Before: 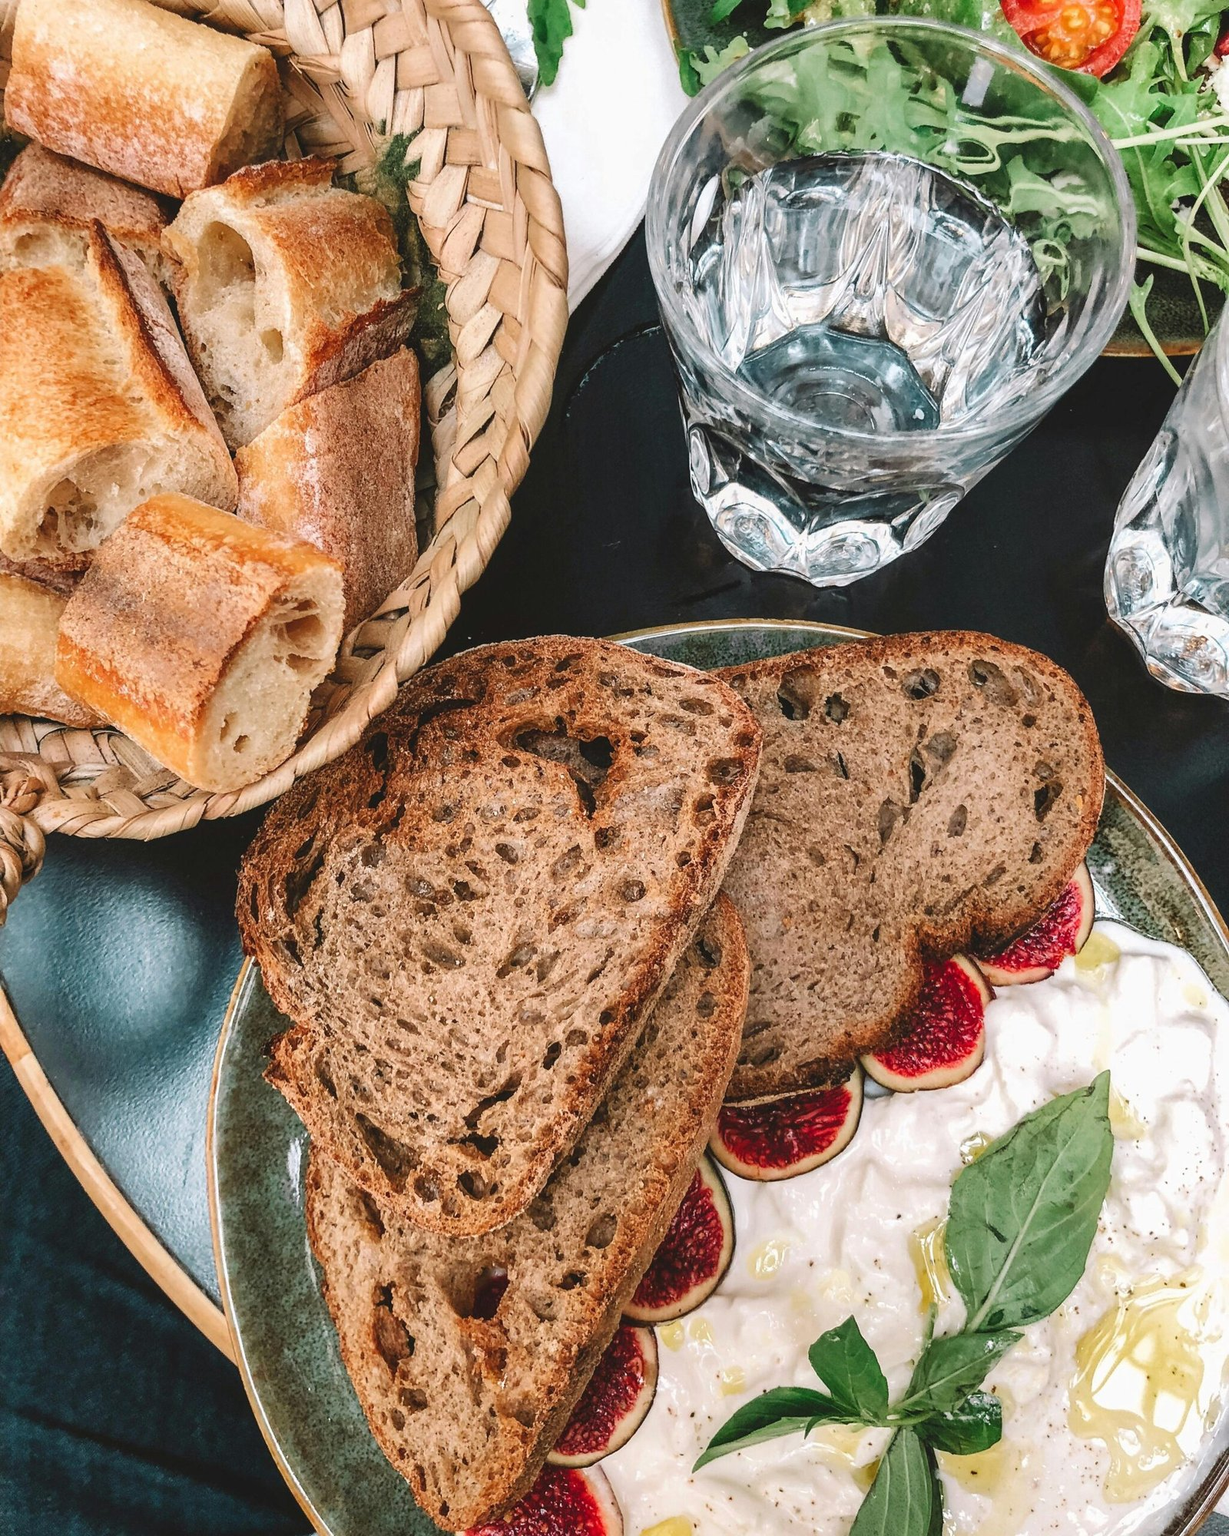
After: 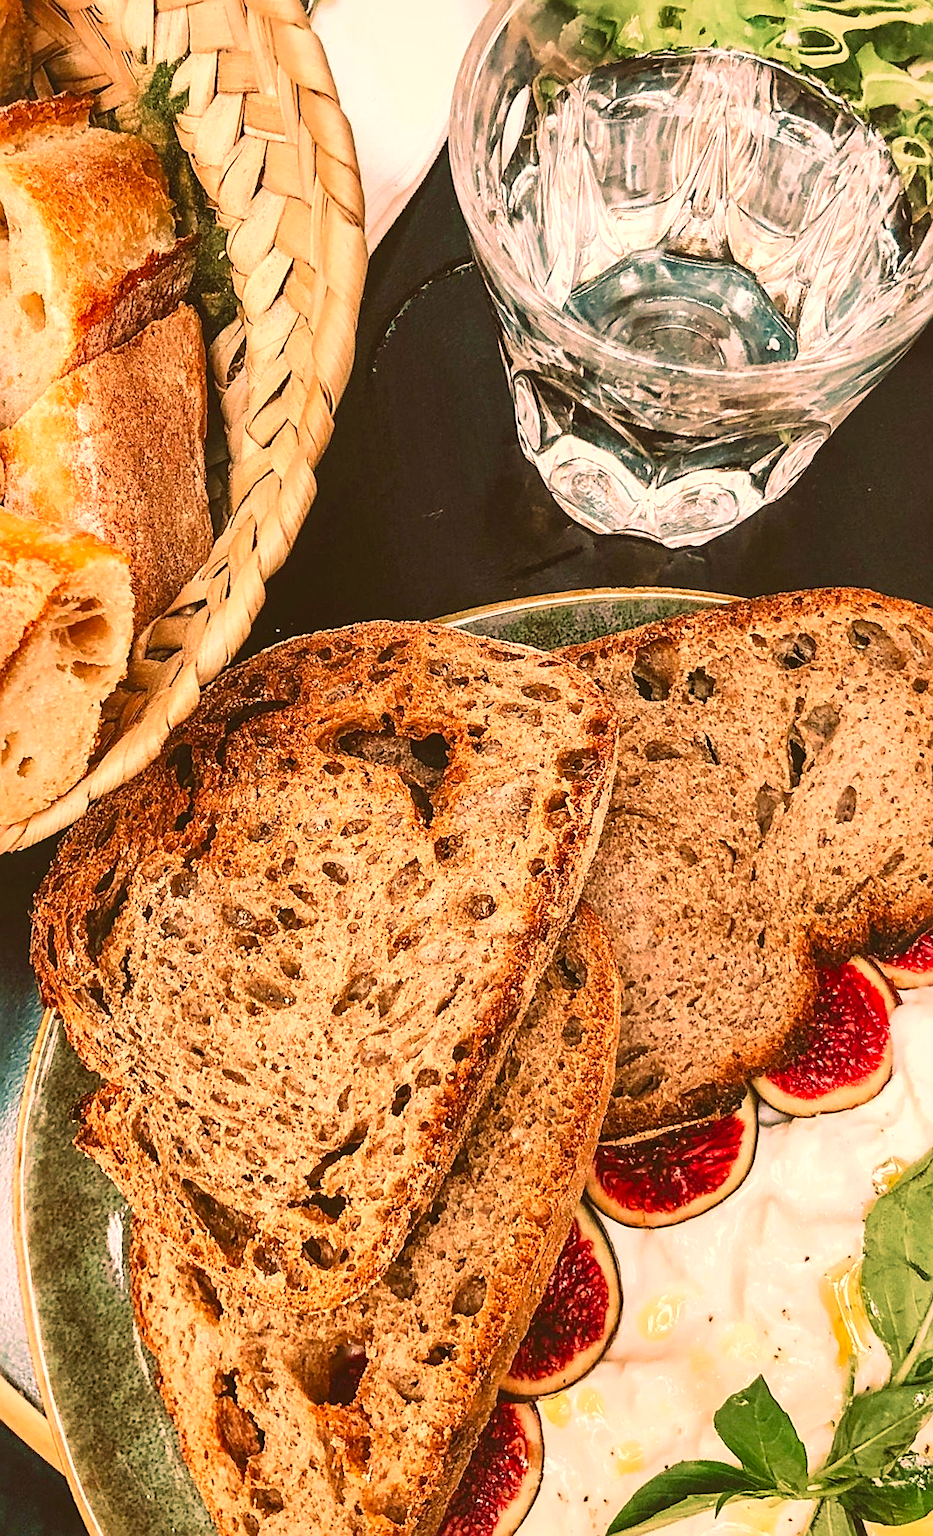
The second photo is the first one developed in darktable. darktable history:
color balance rgb: shadows lift › luminance -5%, shadows lift › chroma 1.1%, shadows lift › hue 219°, power › luminance 10%, power › chroma 2.83%, power › hue 60°, highlights gain › chroma 4.52%, highlights gain › hue 33.33°, saturation formula JzAzBz (2021)
velvia: strength 45%
crop and rotate: left 17.732%, right 15.423%
sharpen: on, module defaults
local contrast: mode bilateral grid, contrast 20, coarseness 100, detail 150%, midtone range 0.2
rotate and perspective: rotation -3.52°, crop left 0.036, crop right 0.964, crop top 0.081, crop bottom 0.919
contrast brightness saturation: contrast 0.2, brightness 0.16, saturation 0.22
